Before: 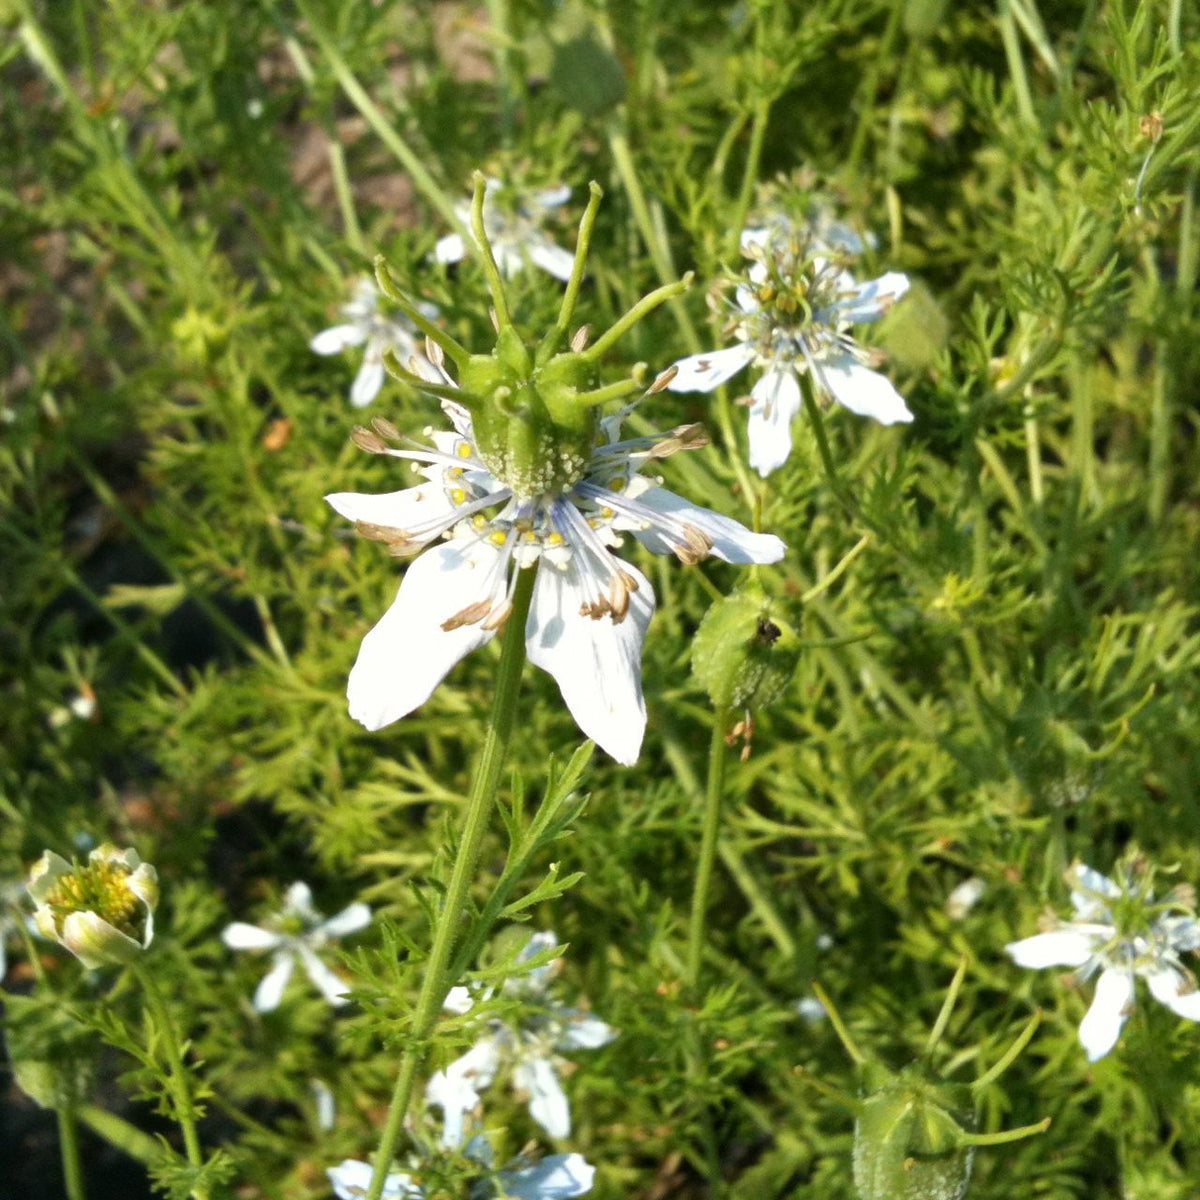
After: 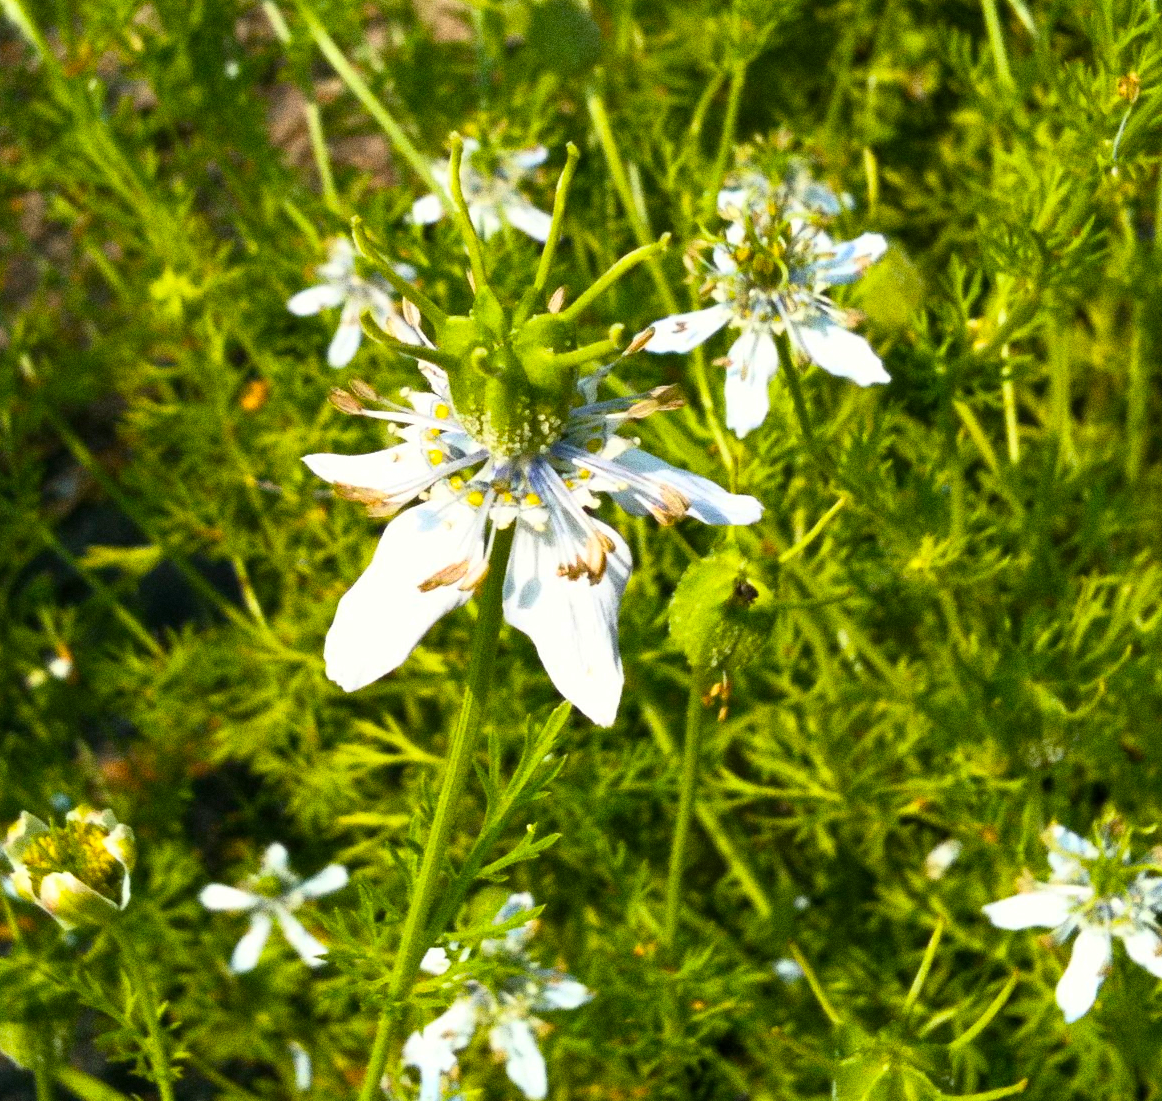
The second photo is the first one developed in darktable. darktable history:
grain: coarseness 0.09 ISO, strength 40%
color balance rgb: perceptual saturation grading › global saturation 40%, global vibrance 15%
base curve: curves: ch0 [(0, 0) (0.257, 0.25) (0.482, 0.586) (0.757, 0.871) (1, 1)]
crop: left 1.964%, top 3.251%, right 1.122%, bottom 4.933%
